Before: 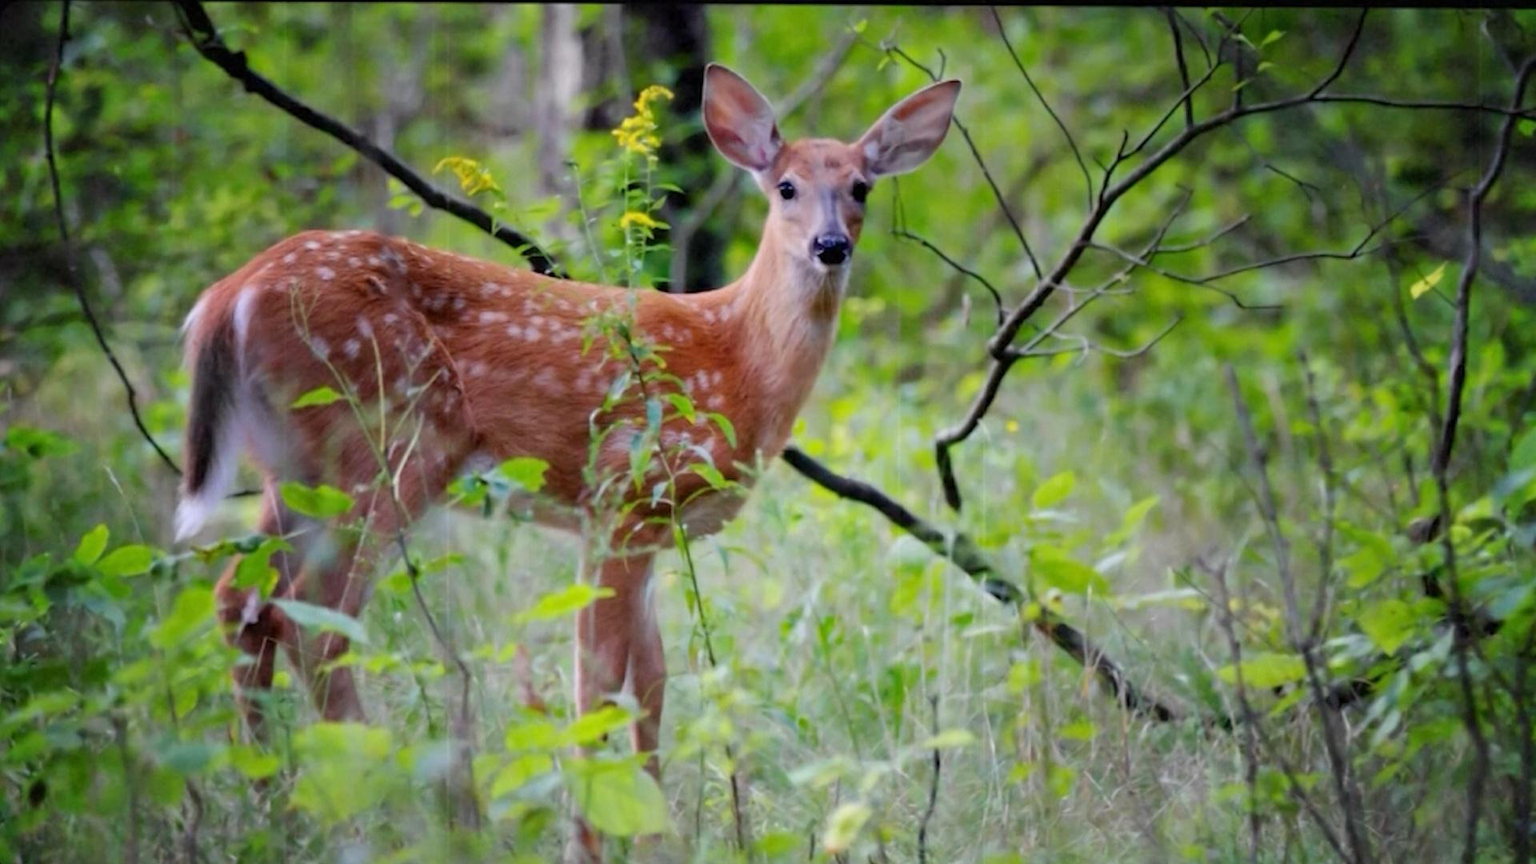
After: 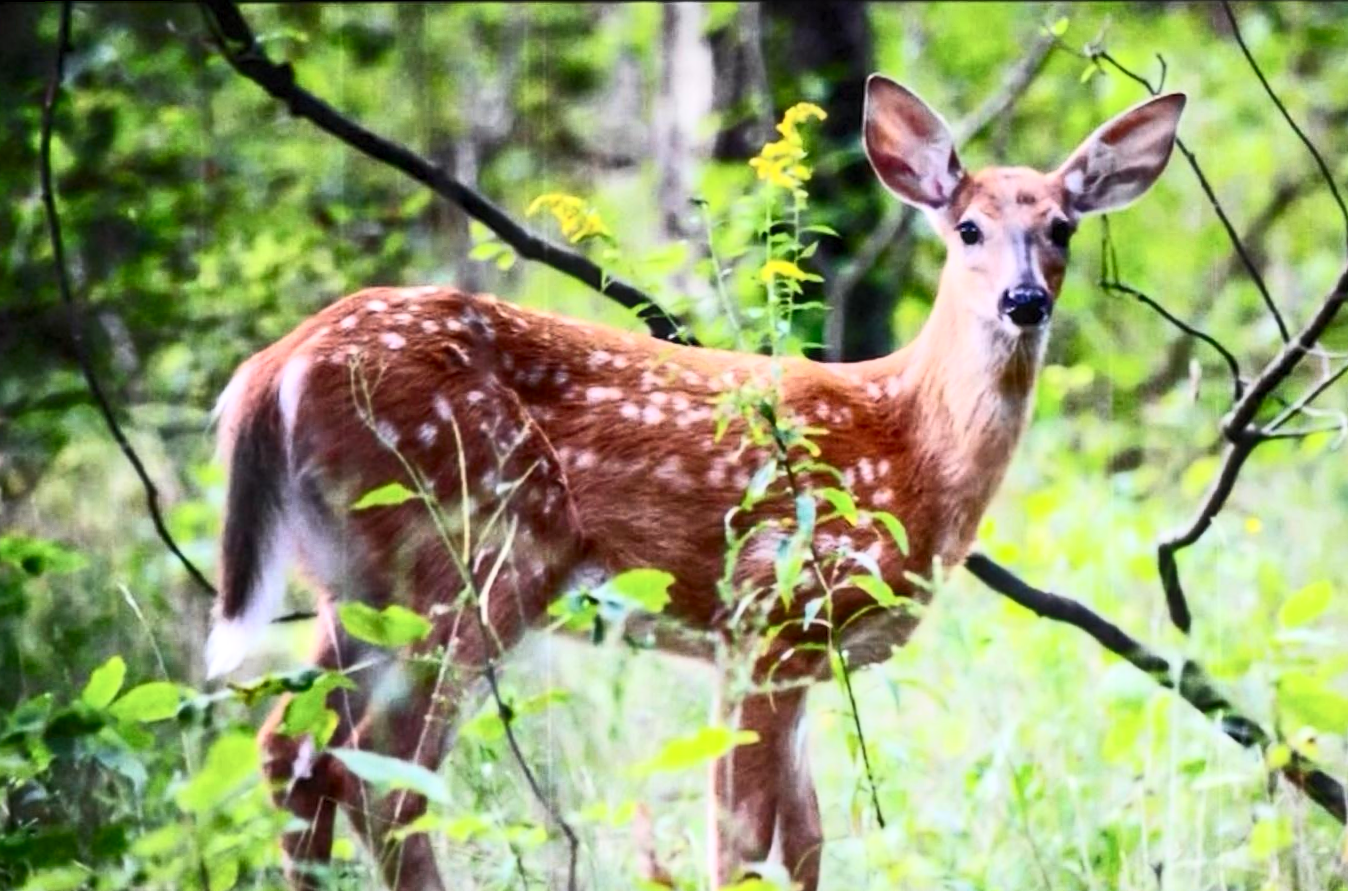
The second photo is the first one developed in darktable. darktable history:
rotate and perspective: rotation -0.45°, automatic cropping original format, crop left 0.008, crop right 0.992, crop top 0.012, crop bottom 0.988
contrast brightness saturation: contrast 0.62, brightness 0.34, saturation 0.14
crop: right 28.885%, bottom 16.626%
local contrast: on, module defaults
